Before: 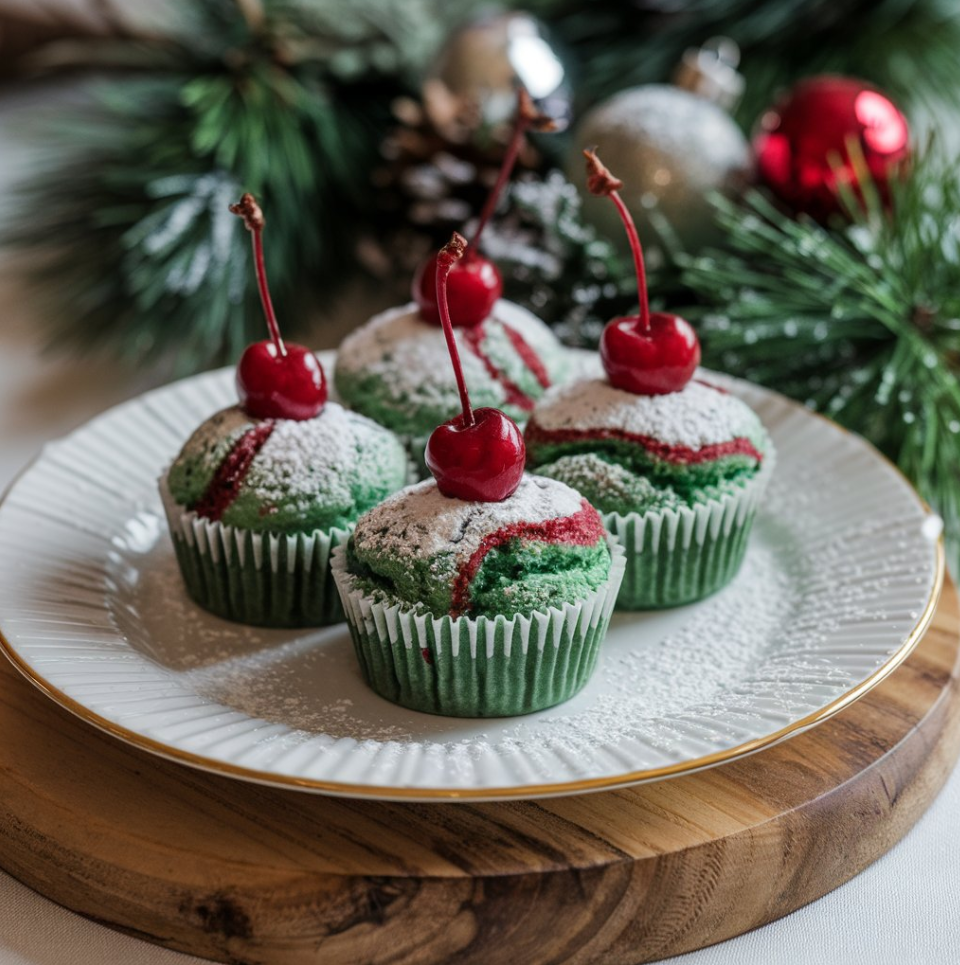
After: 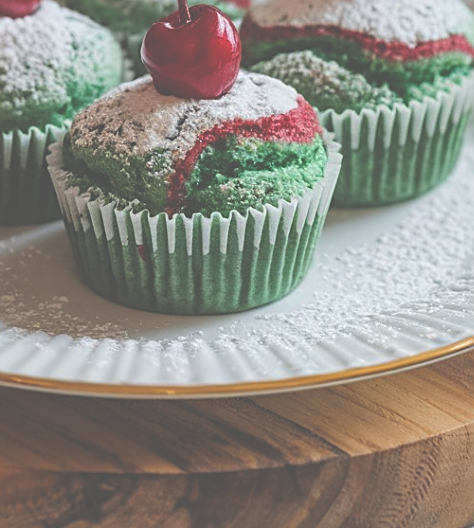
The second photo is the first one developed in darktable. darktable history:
crop: left 29.672%, top 41.786%, right 20.851%, bottom 3.487%
color balance: output saturation 120%
sharpen: on, module defaults
exposure: black level correction -0.087, compensate highlight preservation false
